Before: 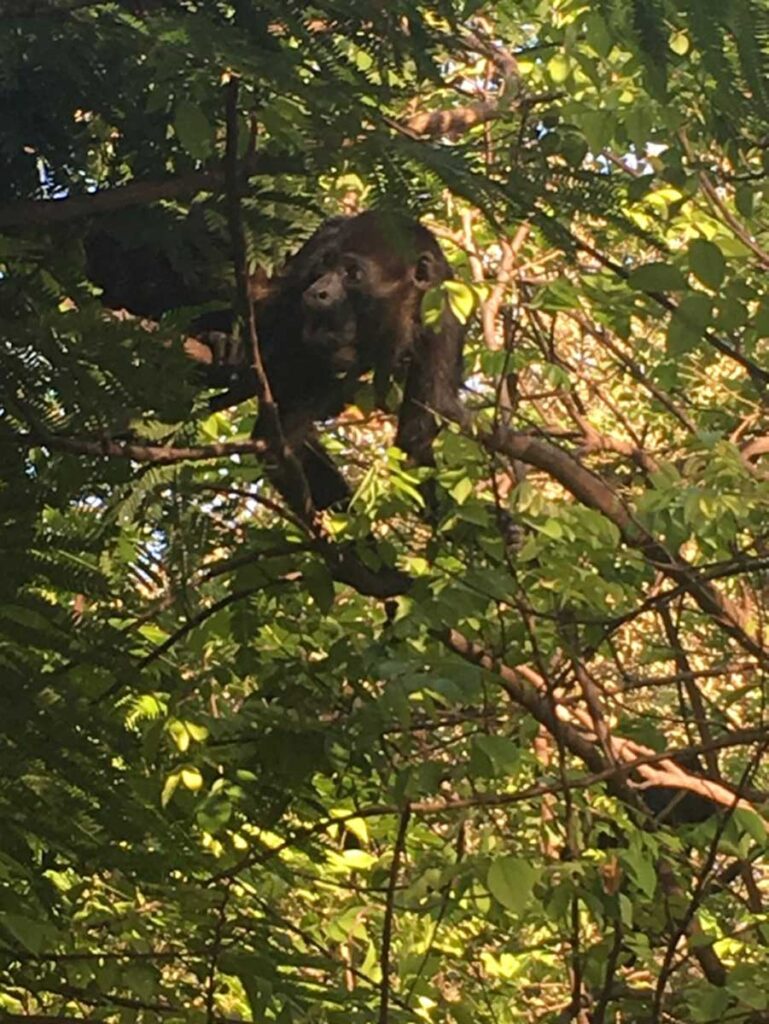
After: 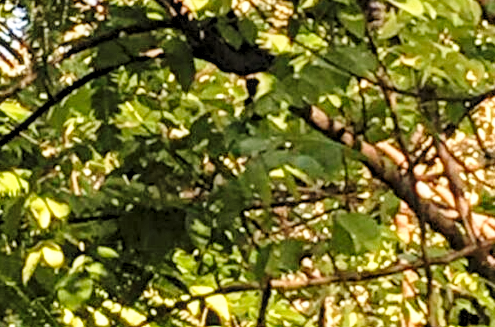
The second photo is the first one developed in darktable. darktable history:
exposure: exposure -0.05 EV
white balance: emerald 1
crop: left 18.091%, top 51.13%, right 17.525%, bottom 16.85%
base curve: curves: ch0 [(0, 0) (0.028, 0.03) (0.121, 0.232) (0.46, 0.748) (0.859, 0.968) (1, 1)], preserve colors none
local contrast: detail 130%
rgb levels: levels [[0.013, 0.434, 0.89], [0, 0.5, 1], [0, 0.5, 1]]
